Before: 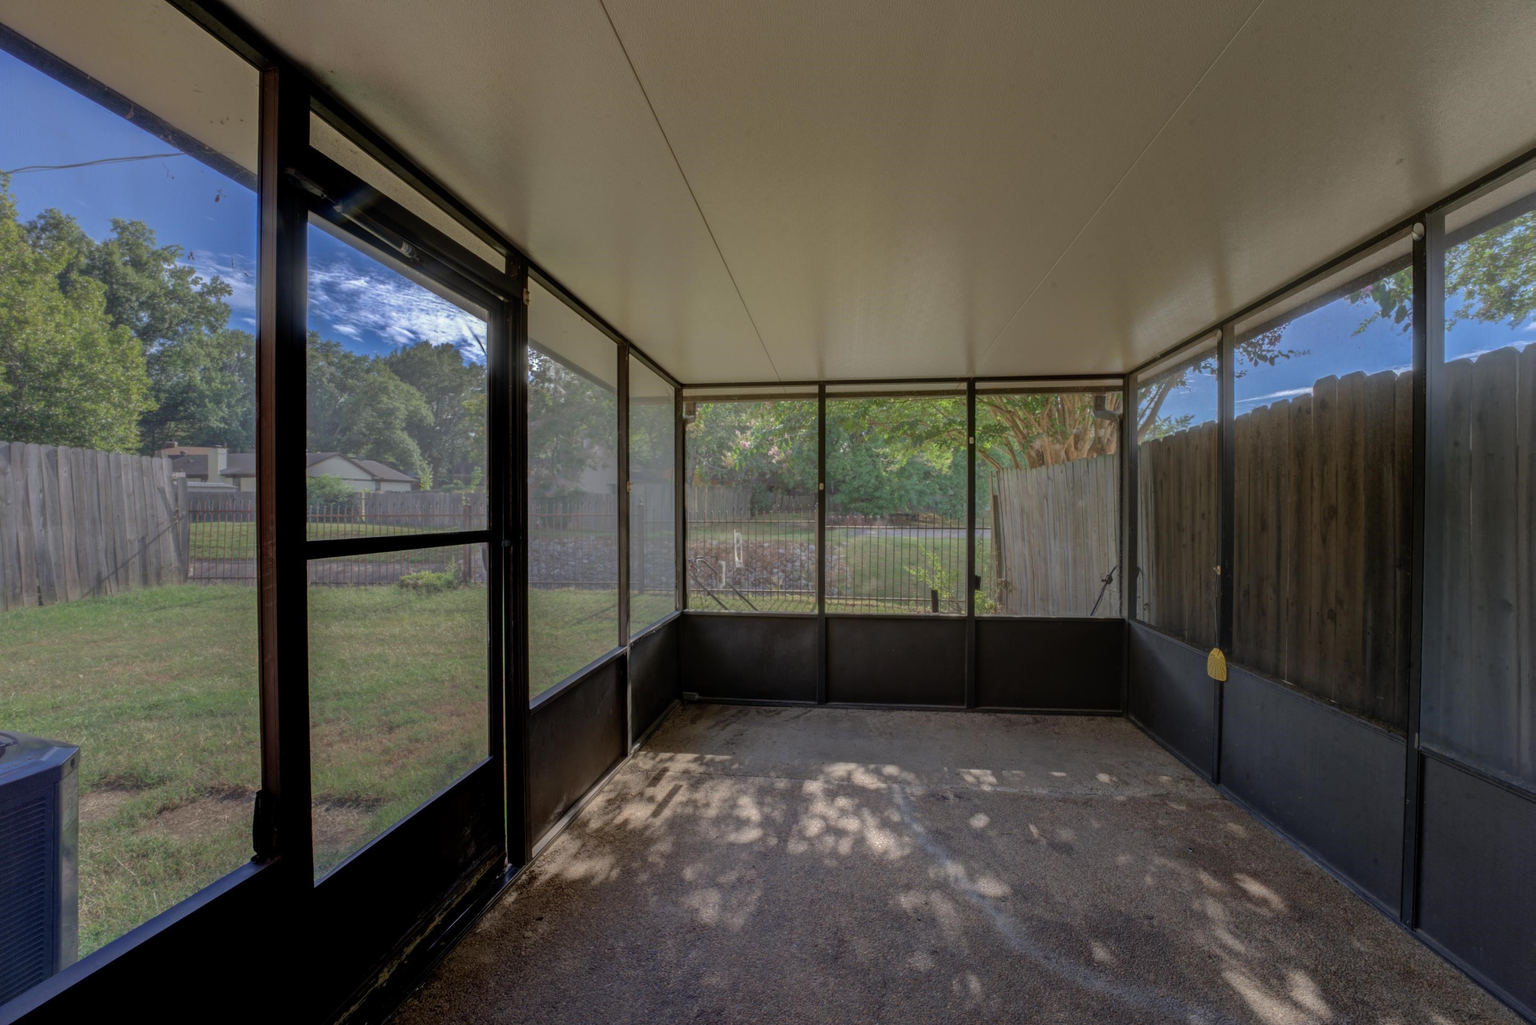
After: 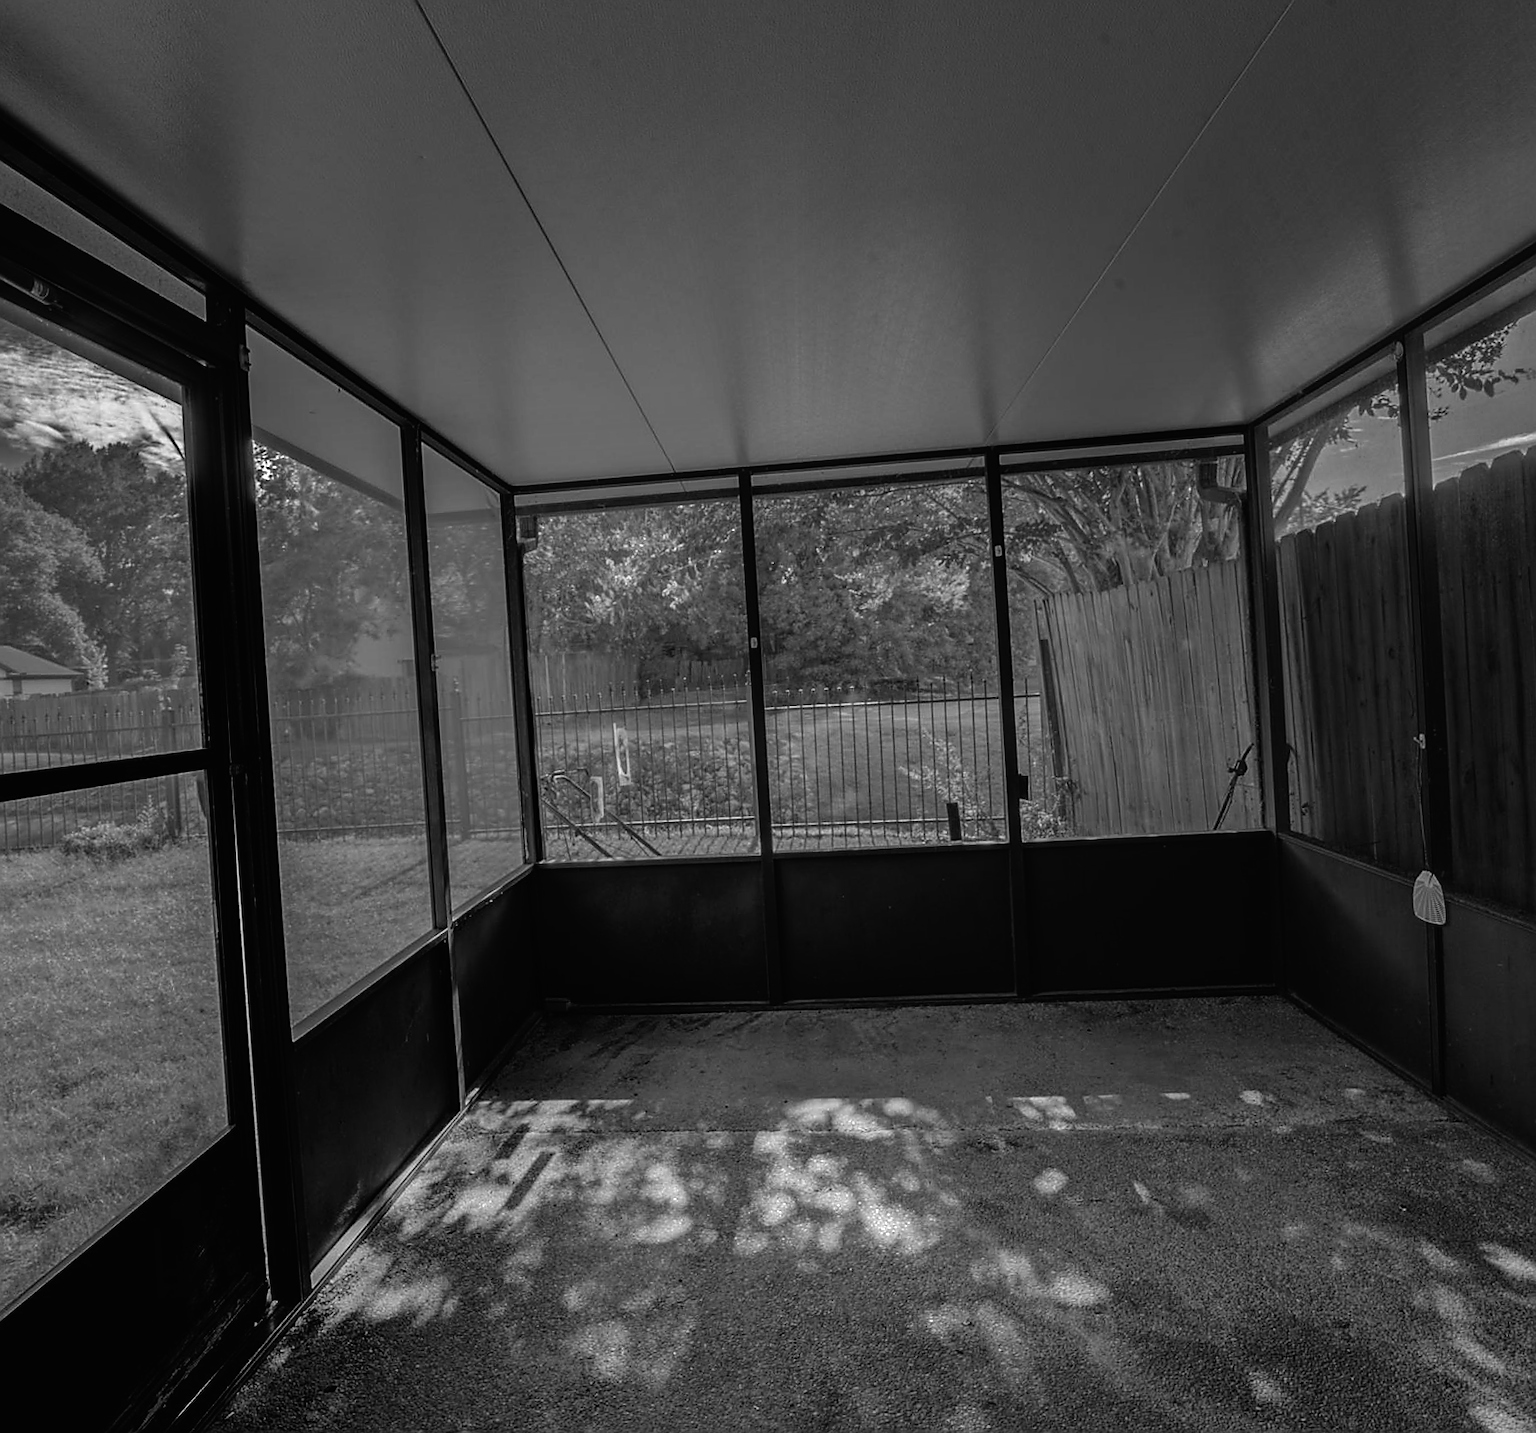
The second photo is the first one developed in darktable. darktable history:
crop and rotate: left 22.918%, top 5.629%, right 14.711%, bottom 2.247%
sharpen: radius 1.4, amount 1.25, threshold 0.7
tone curve: curves: ch0 [(0, 0) (0.003, 0.003) (0.011, 0.003) (0.025, 0.007) (0.044, 0.014) (0.069, 0.02) (0.1, 0.03) (0.136, 0.054) (0.177, 0.099) (0.224, 0.156) (0.277, 0.227) (0.335, 0.302) (0.399, 0.375) (0.468, 0.456) (0.543, 0.54) (0.623, 0.625) (0.709, 0.717) (0.801, 0.807) (0.898, 0.895) (1, 1)], preserve colors none
color balance rgb: shadows lift › chroma 1%, shadows lift › hue 217.2°, power › hue 310.8°, highlights gain › chroma 1%, highlights gain › hue 54°, global offset › luminance 0.5%, global offset › hue 171.6°, perceptual saturation grading › global saturation 14.09%, perceptual saturation grading › highlights -25%, perceptual saturation grading › shadows 30%, perceptual brilliance grading › highlights 13.42%, perceptual brilliance grading › mid-tones 8.05%, perceptual brilliance grading › shadows -17.45%, global vibrance 25%
graduated density: hue 238.83°, saturation 50%
monochrome: on, module defaults
rotate and perspective: rotation -3.52°, crop left 0.036, crop right 0.964, crop top 0.081, crop bottom 0.919
